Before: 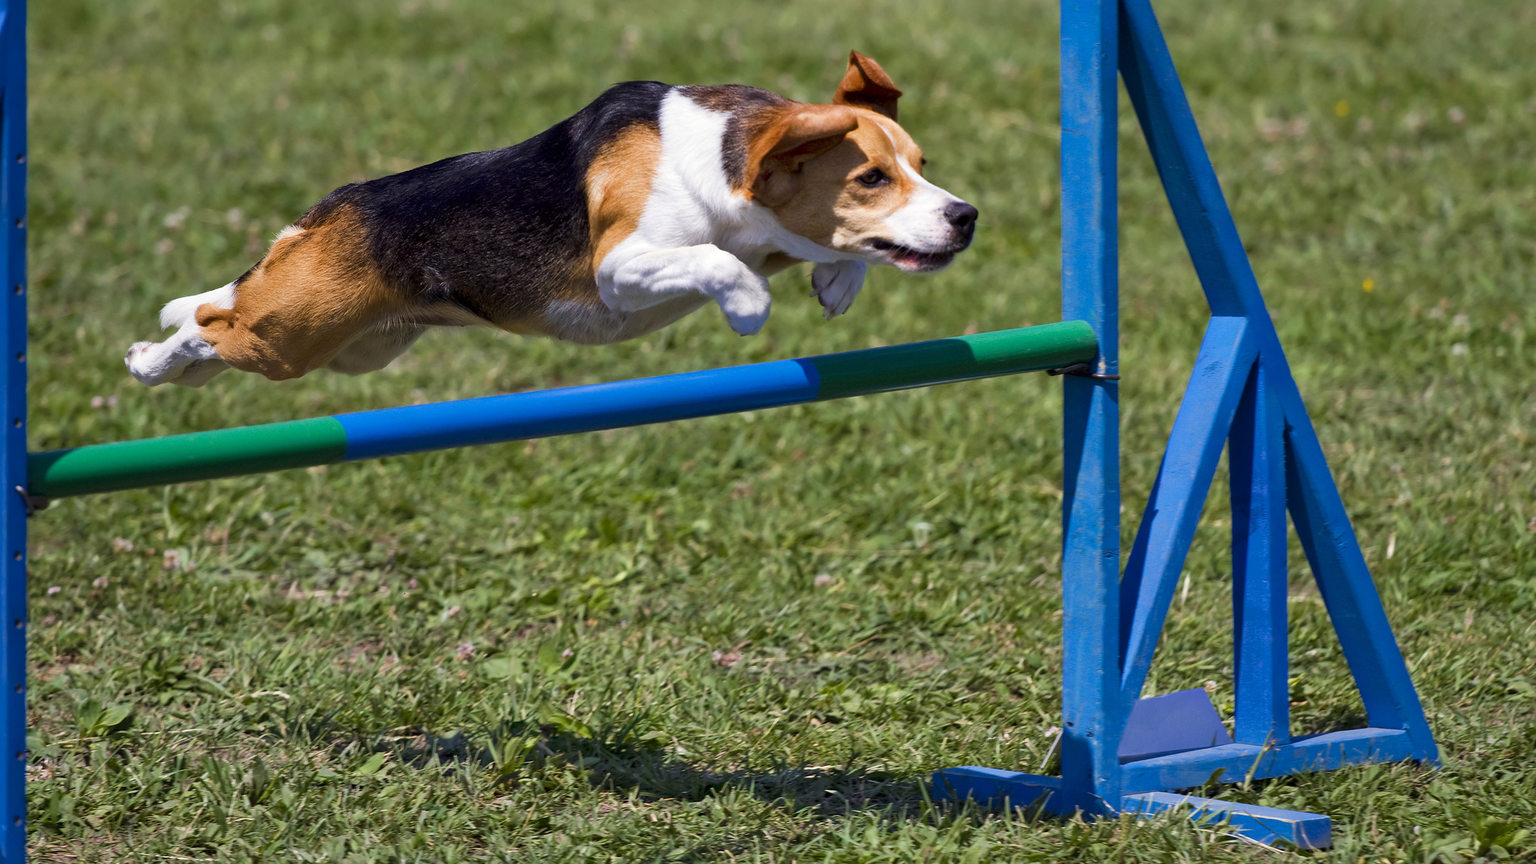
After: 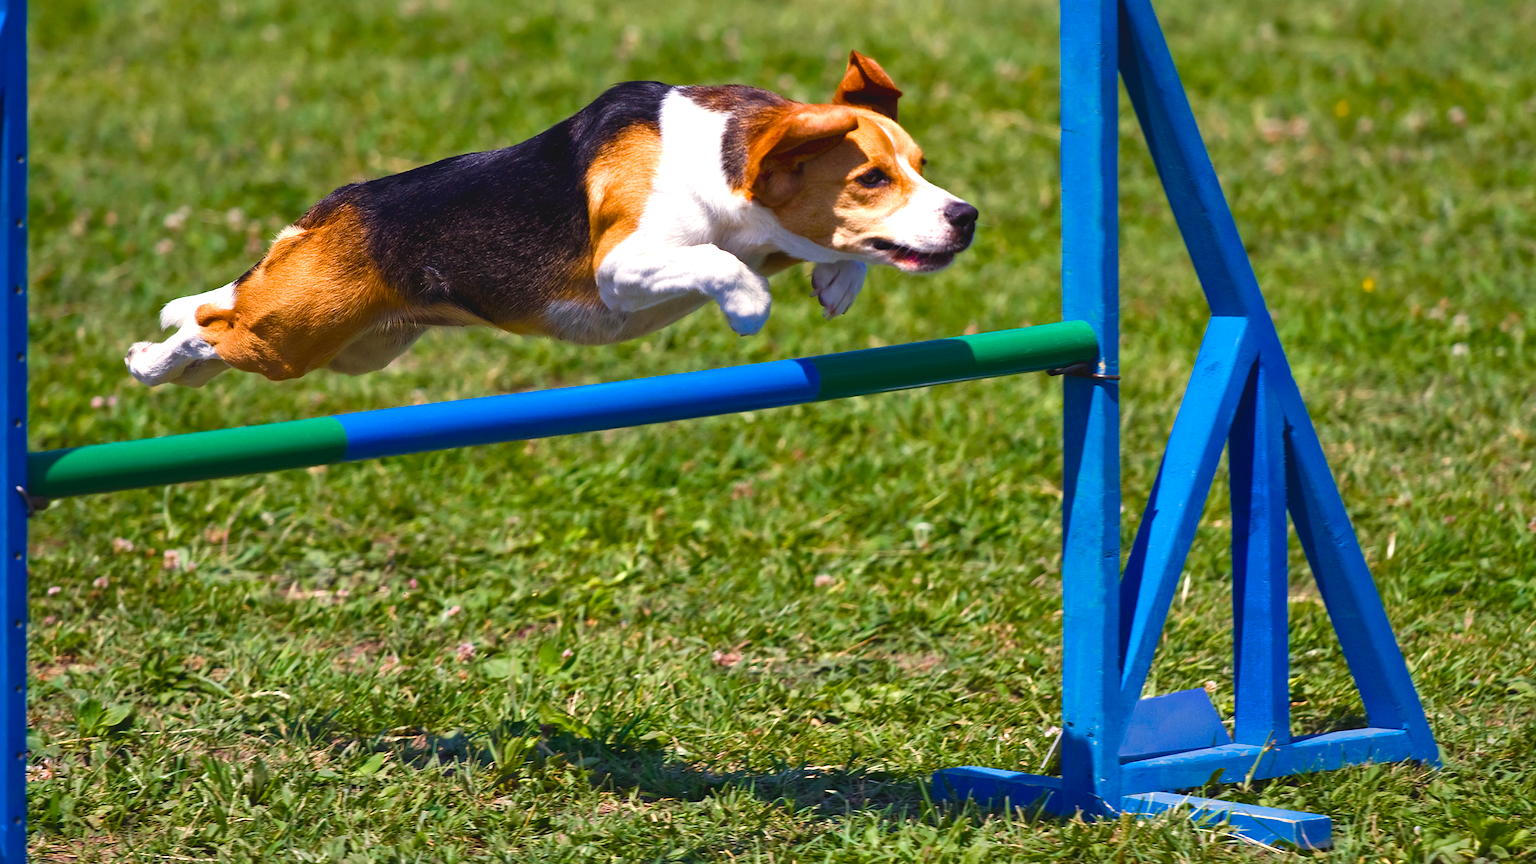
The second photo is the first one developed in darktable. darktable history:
color balance rgb: highlights gain › chroma 2.051%, highlights gain › hue 73.96°, perceptual saturation grading › global saturation 20.057%, perceptual saturation grading › highlights -19.797%, perceptual saturation grading › shadows 29.933%, perceptual brilliance grading › highlights 11.328%, global vibrance 20%
exposure: black level correction -0.007, exposure 0.067 EV, compensate highlight preservation false
